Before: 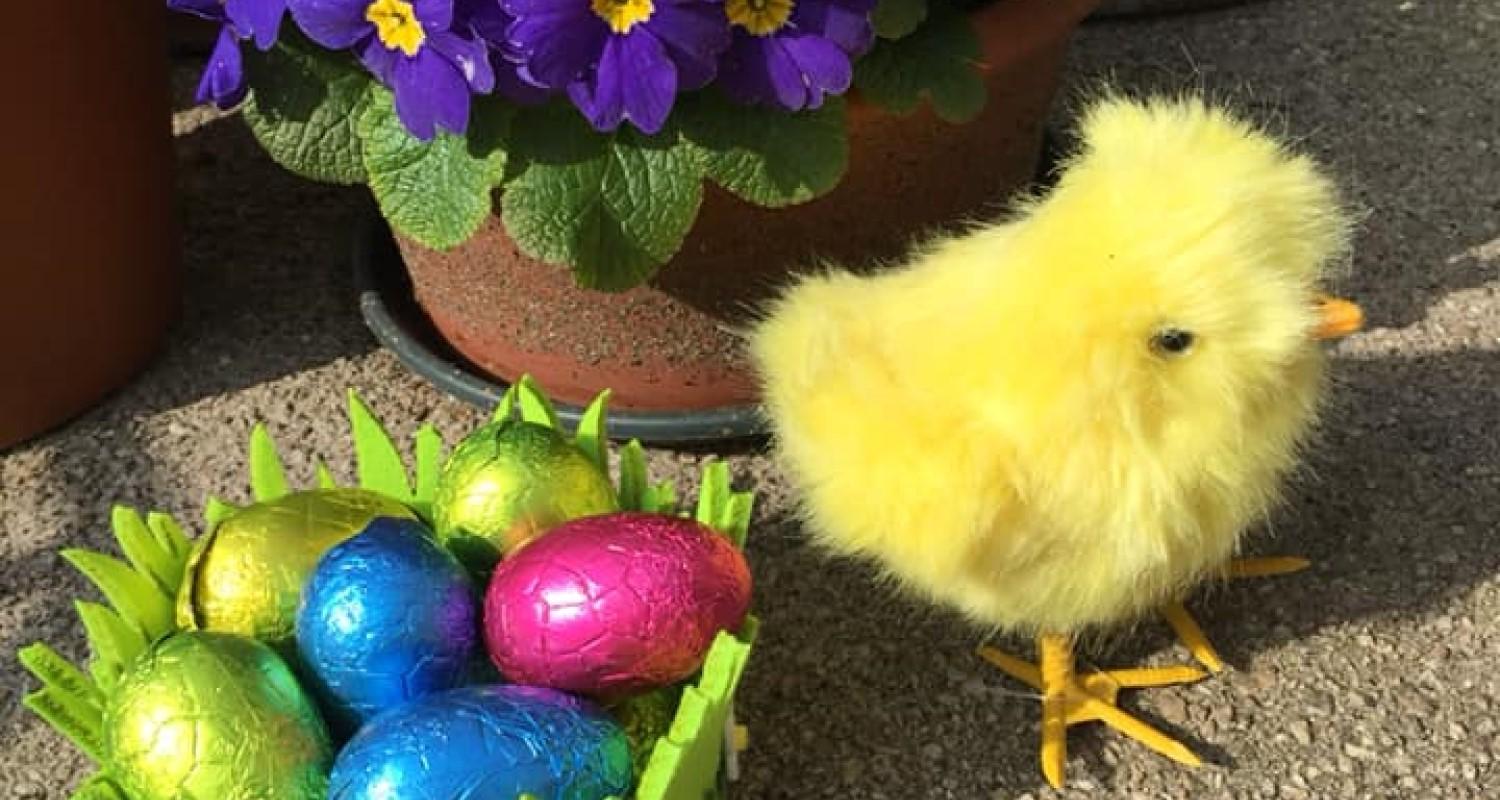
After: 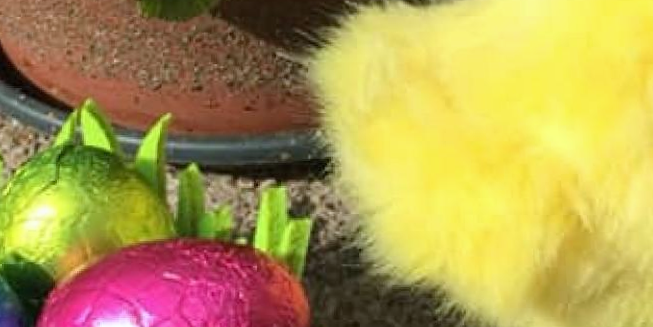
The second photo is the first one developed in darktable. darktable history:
crop: left 30%, top 30%, right 30%, bottom 30%
rotate and perspective: rotation 0.128°, lens shift (vertical) -0.181, lens shift (horizontal) -0.044, shear 0.001, automatic cropping off
white balance: red 0.98, blue 1.034
